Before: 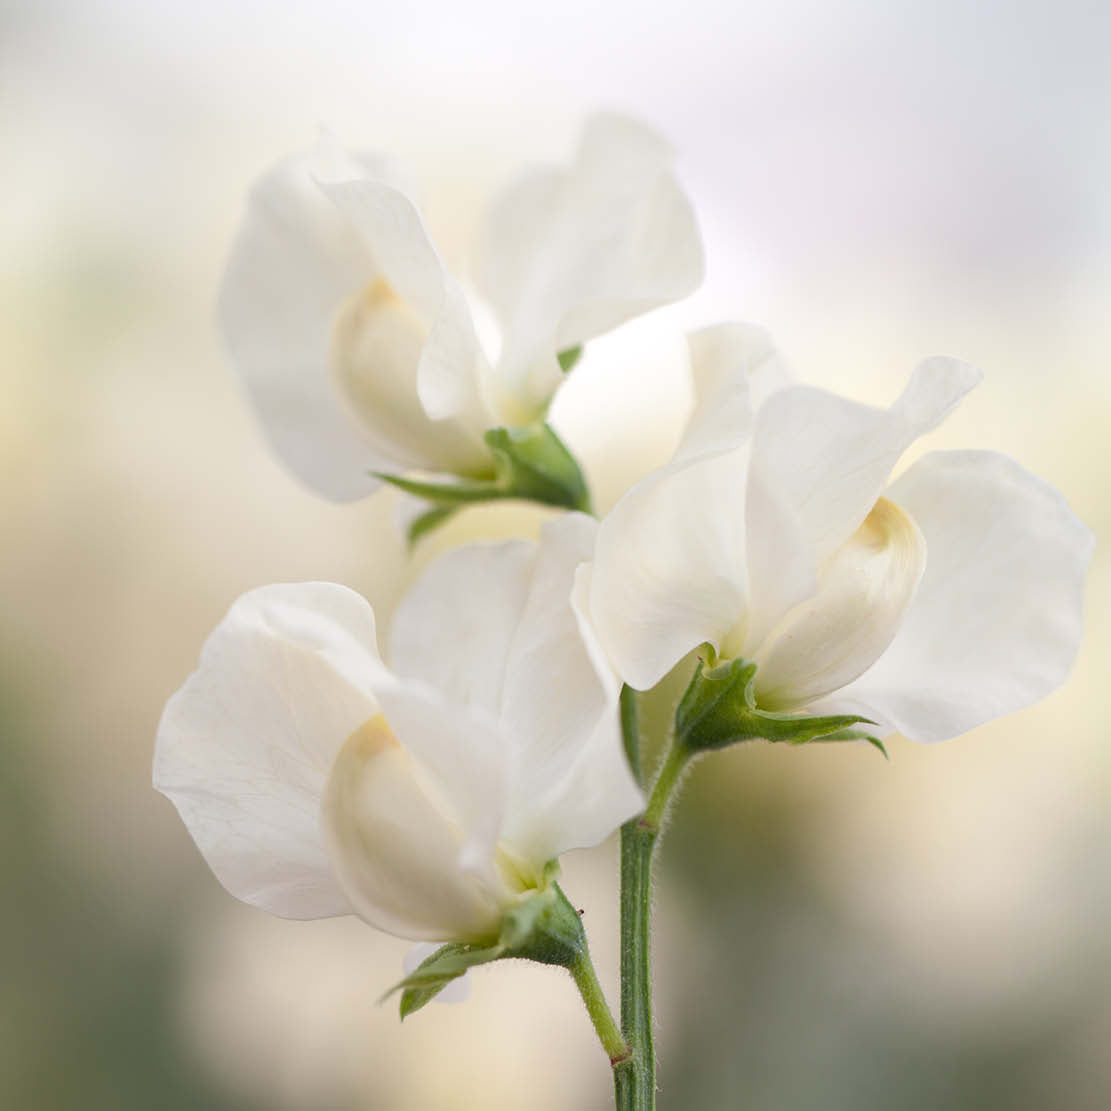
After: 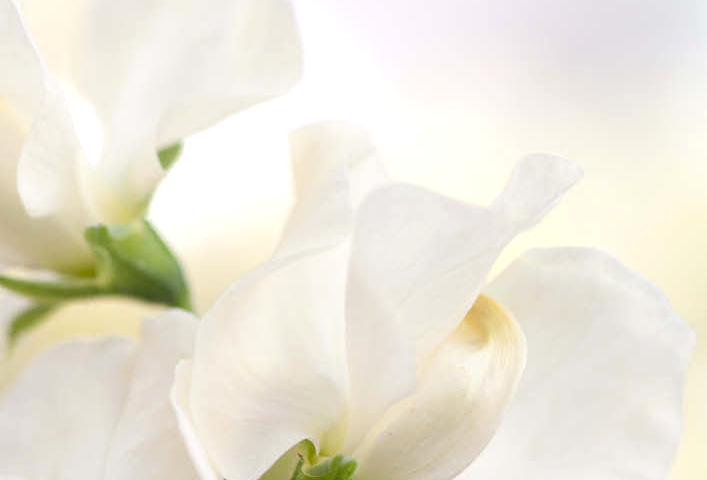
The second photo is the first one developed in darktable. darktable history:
crop: left 36.005%, top 18.293%, right 0.31%, bottom 38.444%
exposure: exposure 0.207 EV, compensate highlight preservation false
